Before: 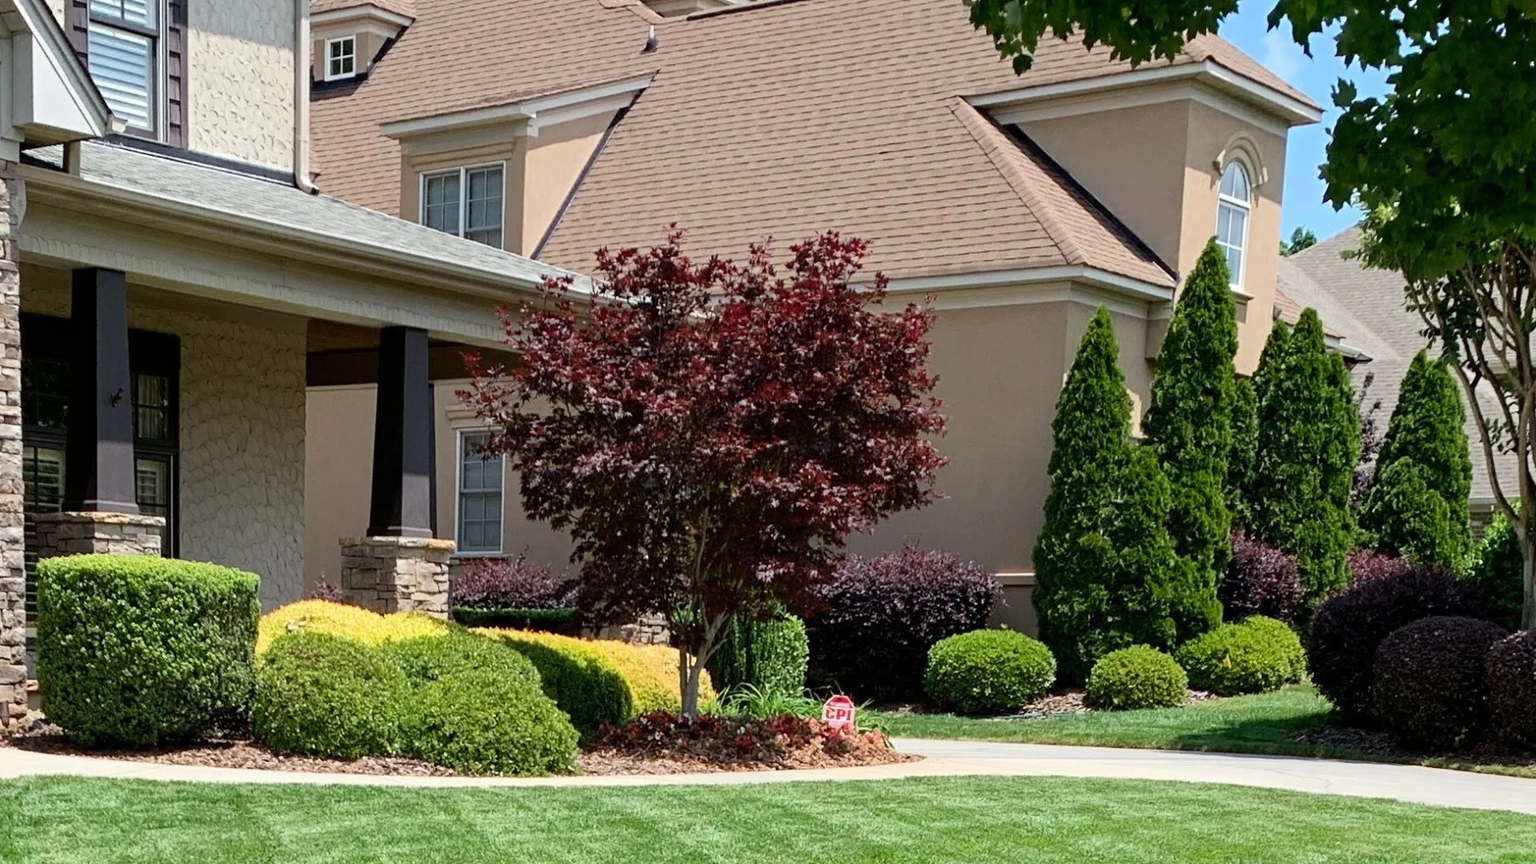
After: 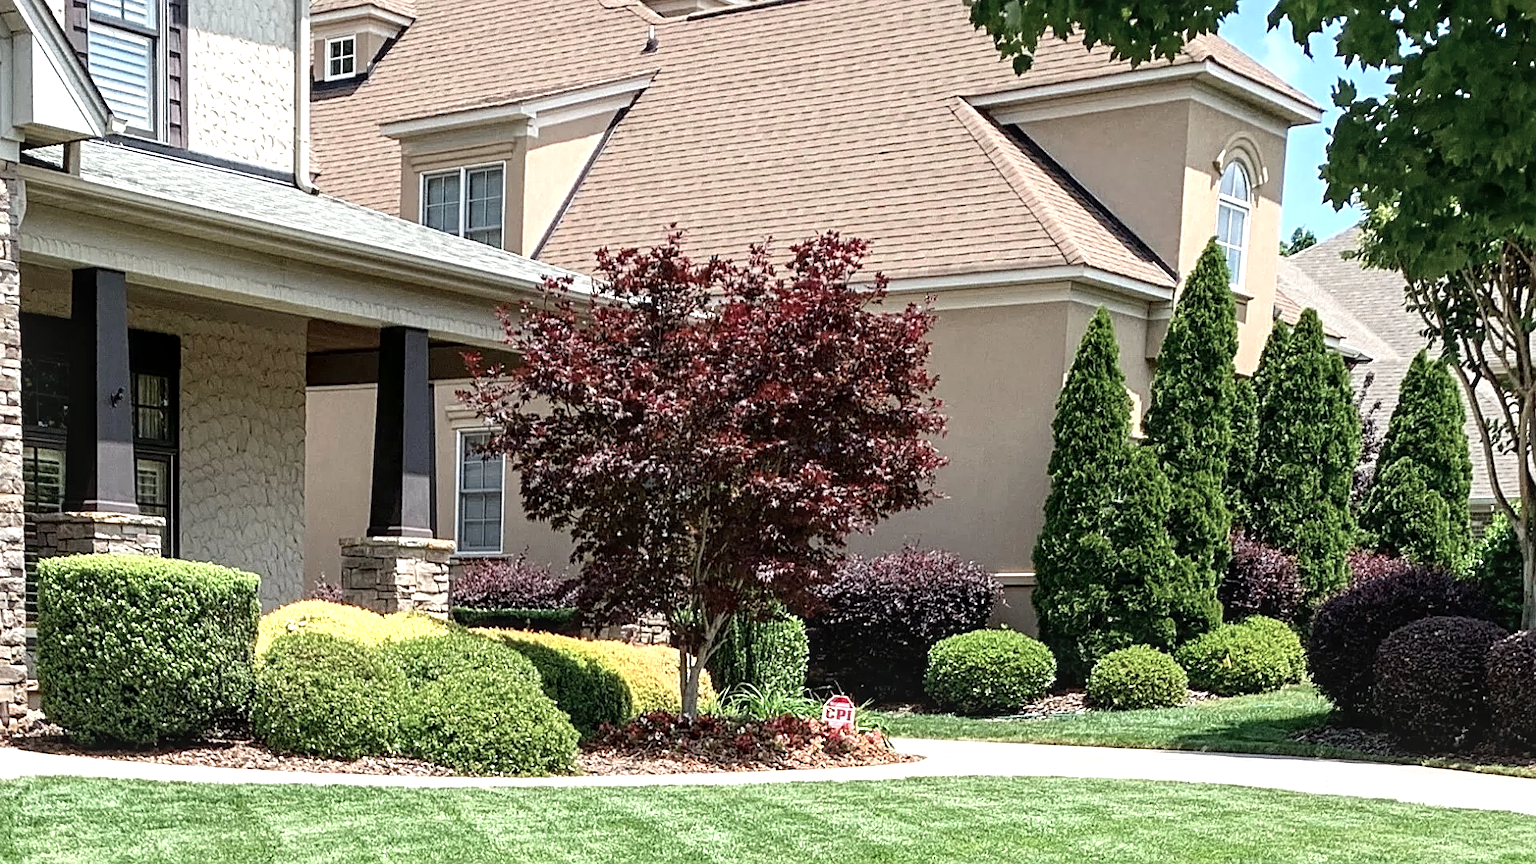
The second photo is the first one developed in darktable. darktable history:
local contrast: on, module defaults
color balance: input saturation 80.07%
exposure: black level correction 0, exposure 0.7 EV, compensate exposure bias true, compensate highlight preservation false
sharpen: on, module defaults
